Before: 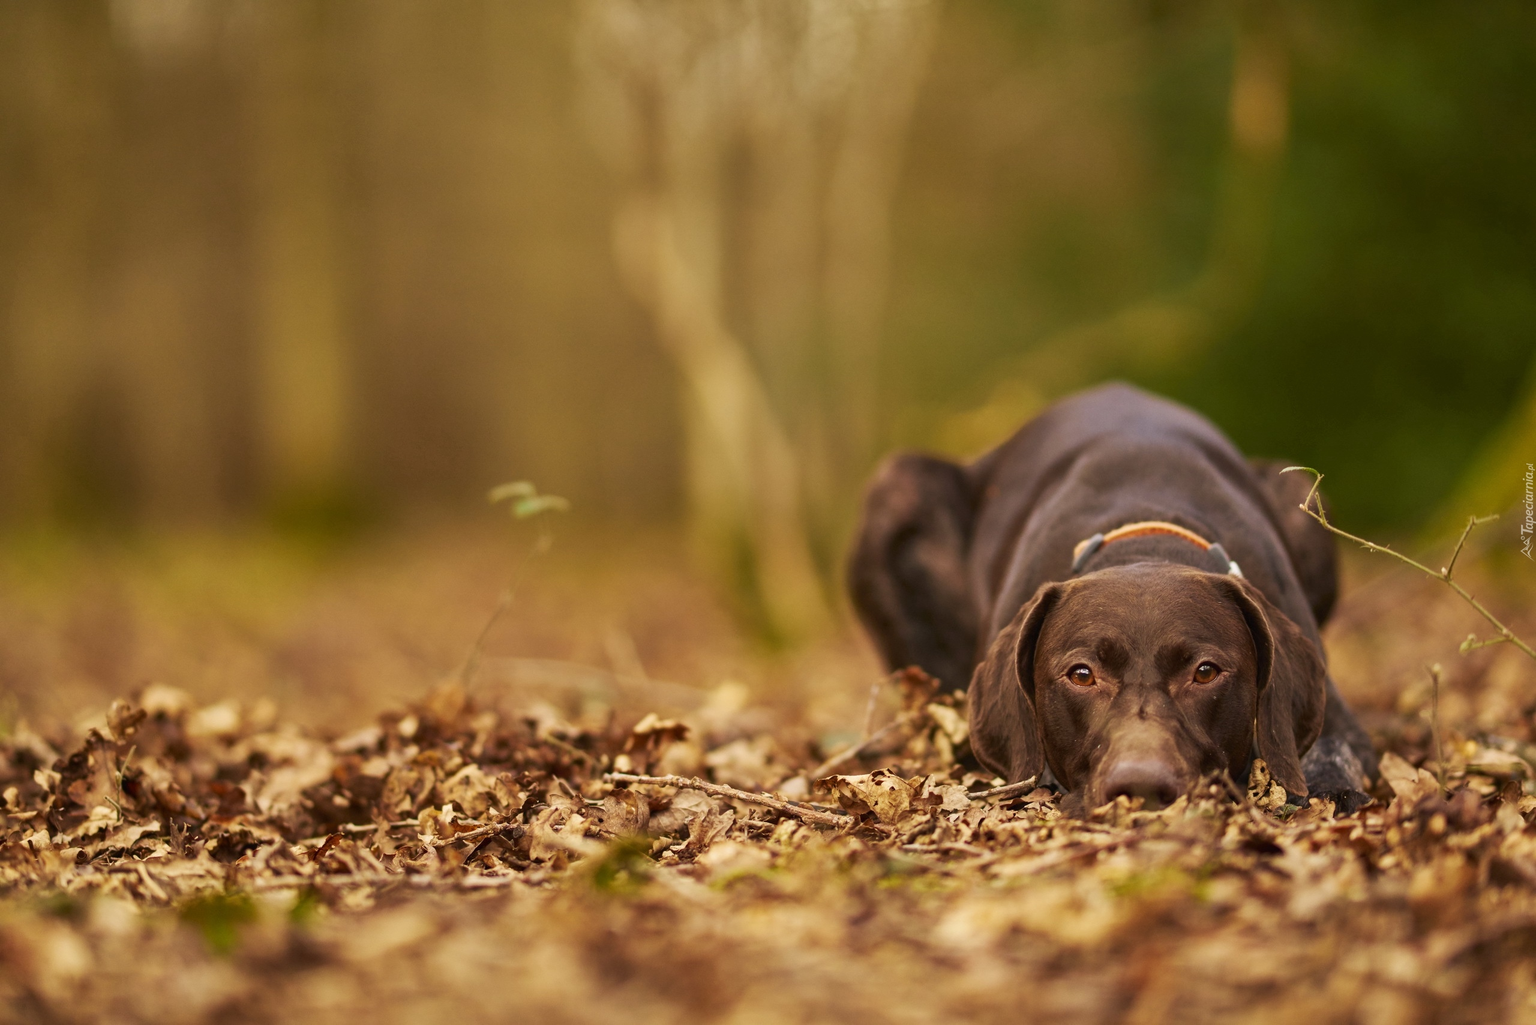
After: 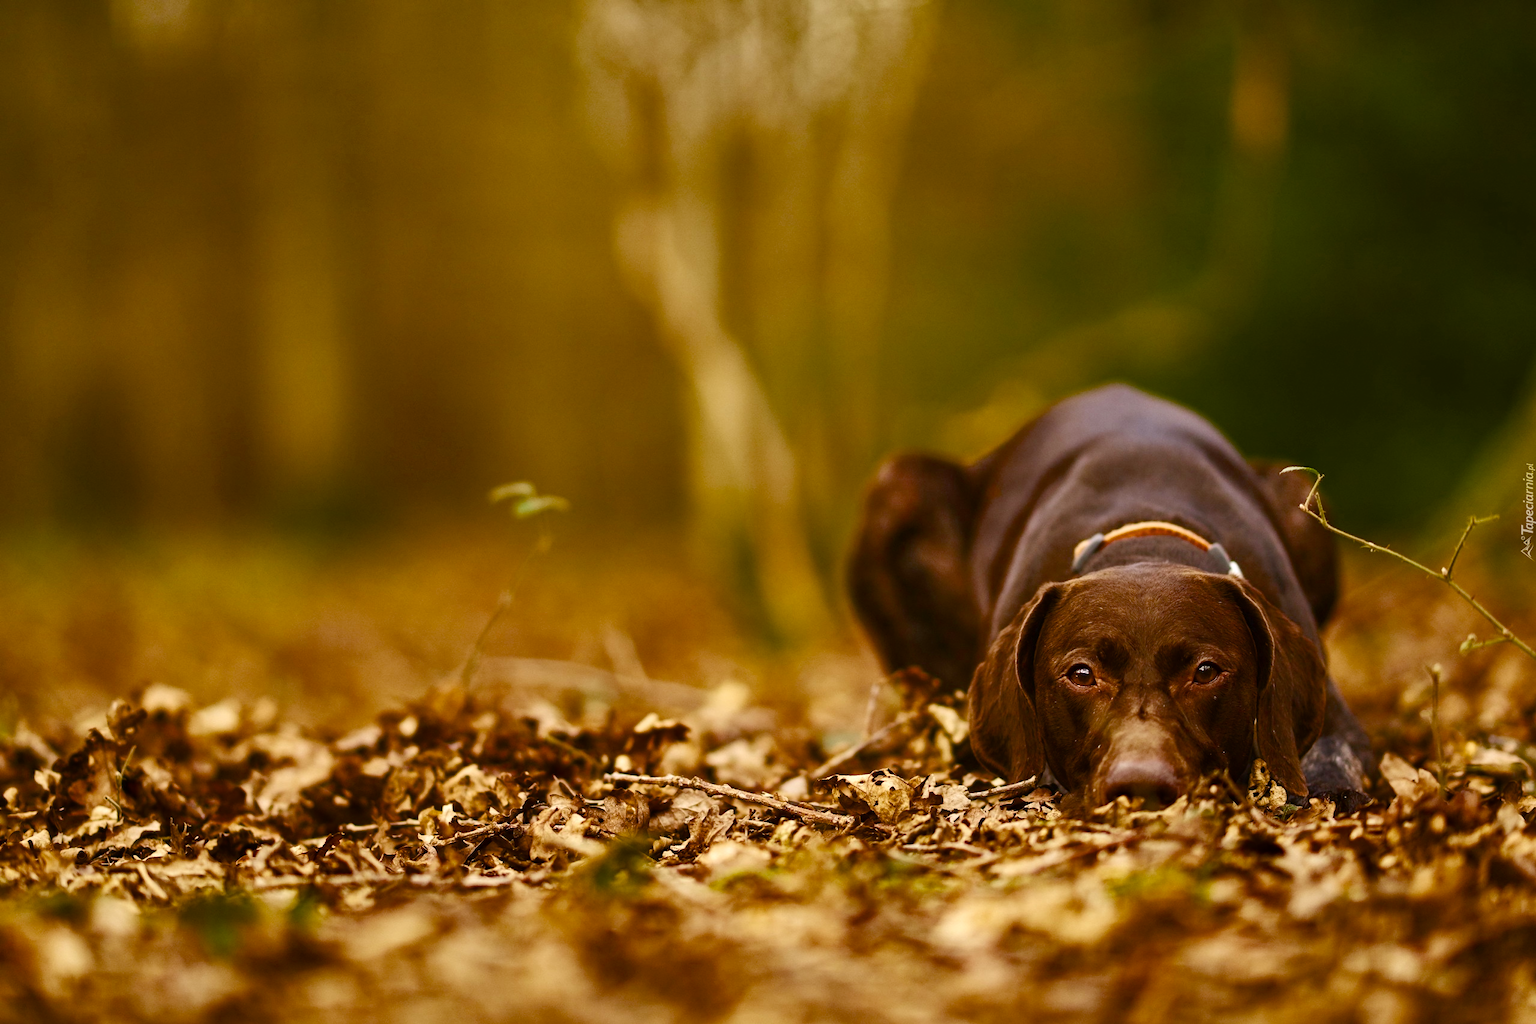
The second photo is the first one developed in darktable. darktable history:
color balance rgb: perceptual saturation grading › global saturation 25.617%, perceptual saturation grading › highlights -28.772%, perceptual saturation grading › shadows 34.412%, perceptual brilliance grading › global brilliance -17.173%, perceptual brilliance grading › highlights 29.073%, saturation formula JzAzBz (2021)
